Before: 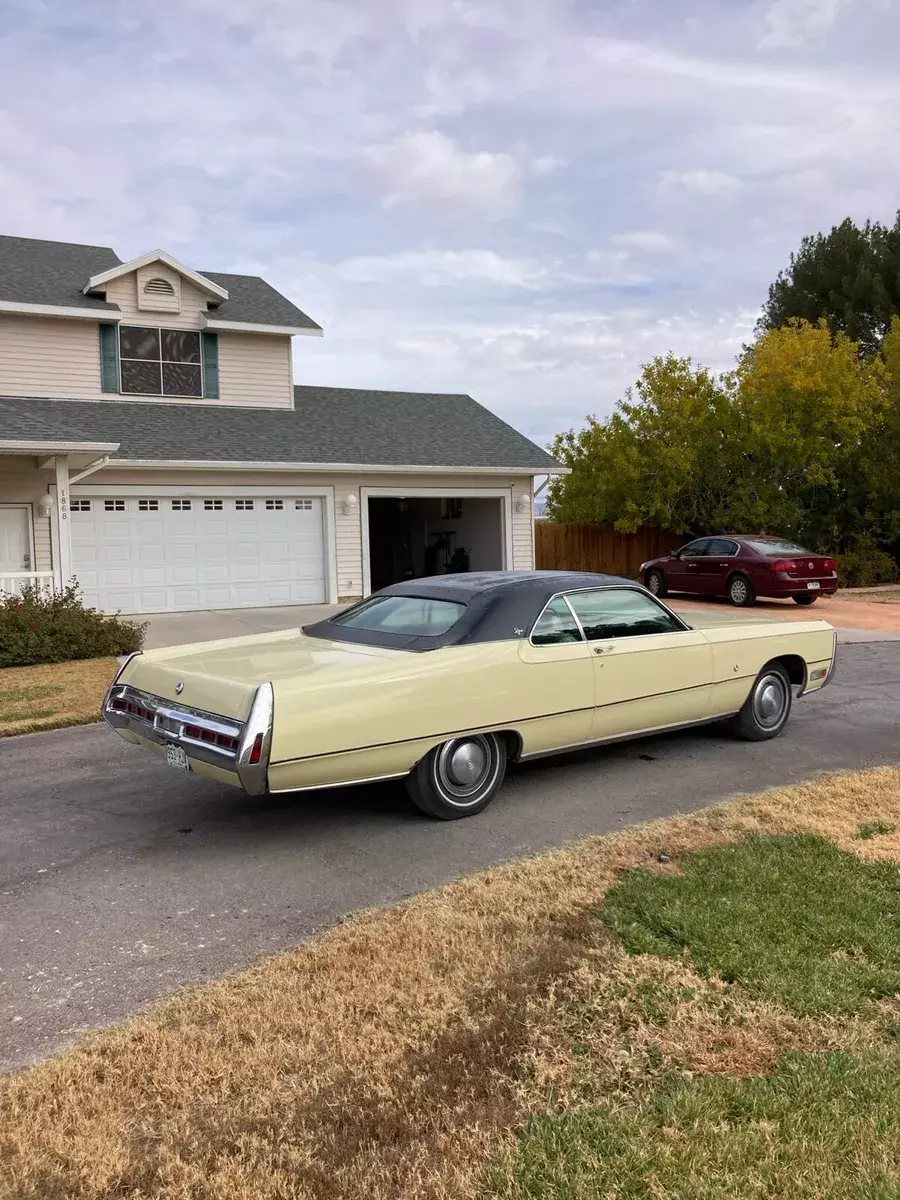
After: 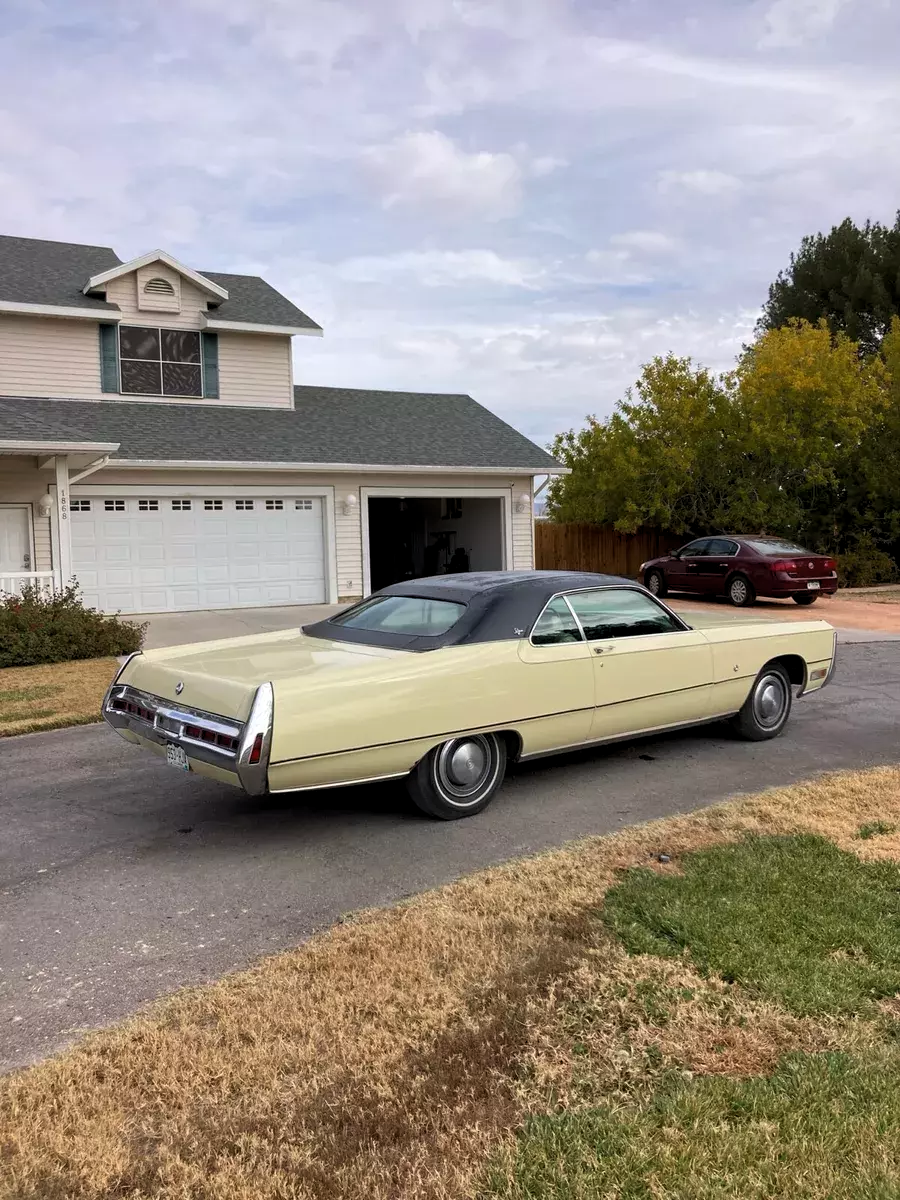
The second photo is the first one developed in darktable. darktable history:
levels: black 0.105%, levels [0.026, 0.507, 0.987]
